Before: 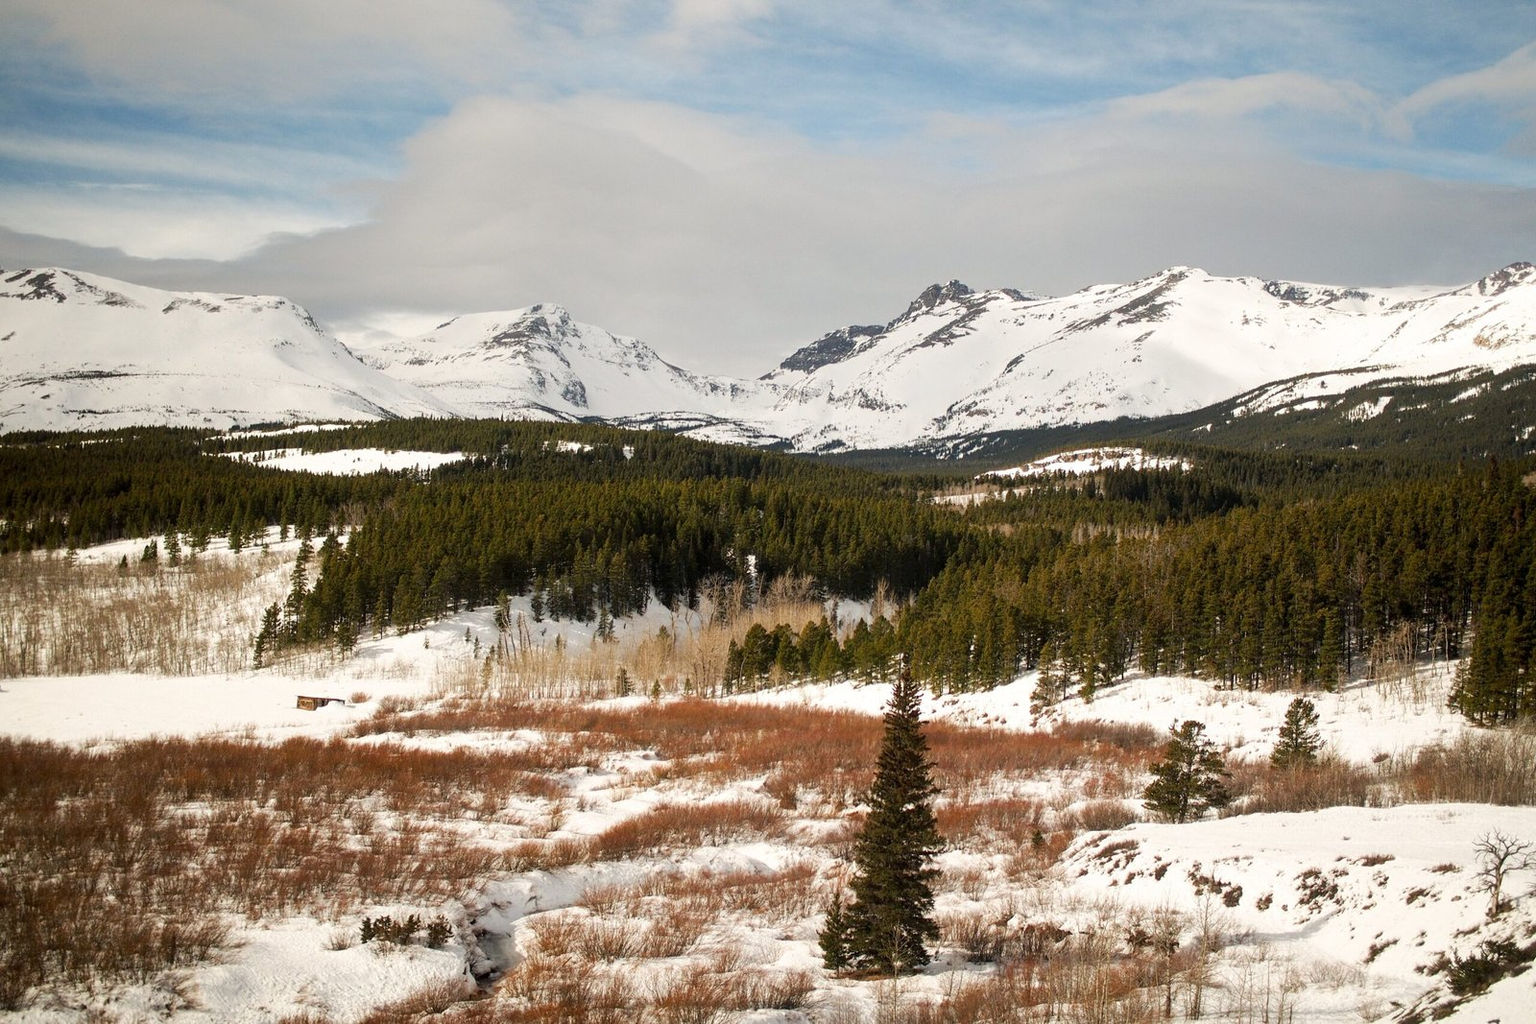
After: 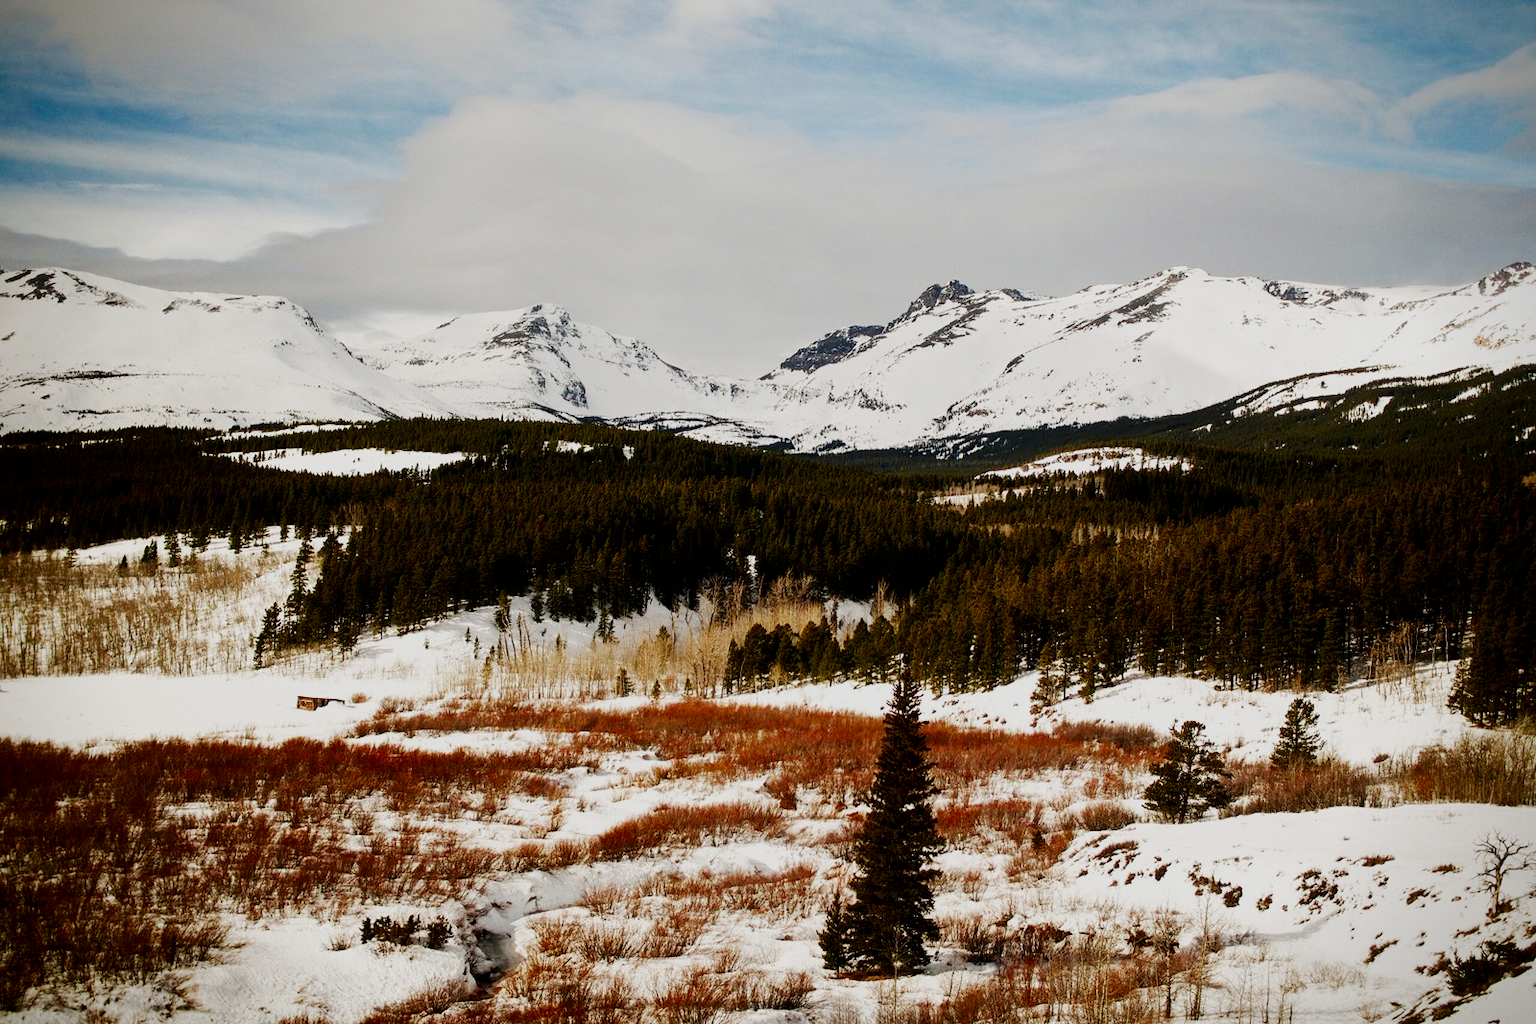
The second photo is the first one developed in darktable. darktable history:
exposure: compensate highlight preservation false
contrast brightness saturation: contrast 0.07, brightness -0.14, saturation 0.11
sigmoid: contrast 1.81, skew -0.21, preserve hue 0%, red attenuation 0.1, red rotation 0.035, green attenuation 0.1, green rotation -0.017, blue attenuation 0.15, blue rotation -0.052, base primaries Rec2020
vignetting: fall-off start 88.53%, fall-off radius 44.2%, saturation 0.376, width/height ratio 1.161
